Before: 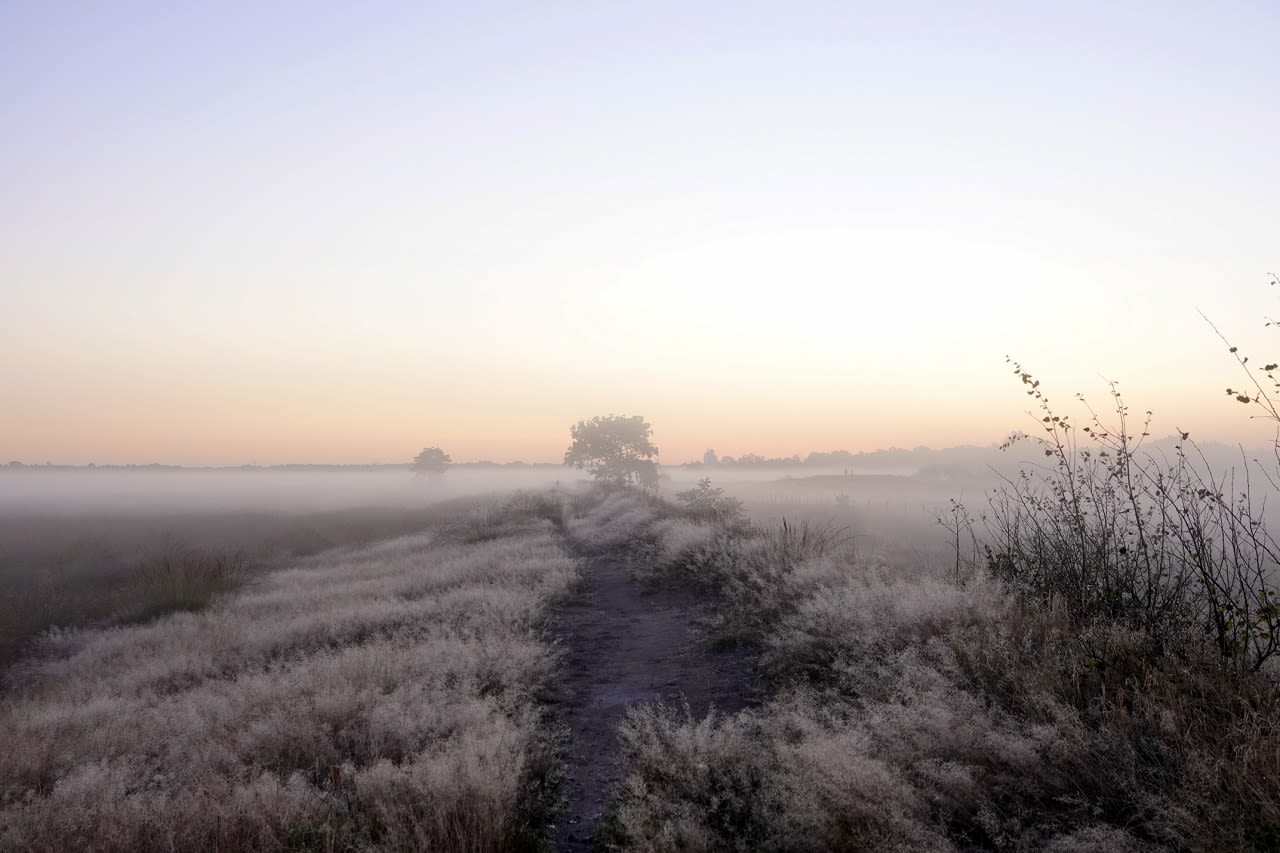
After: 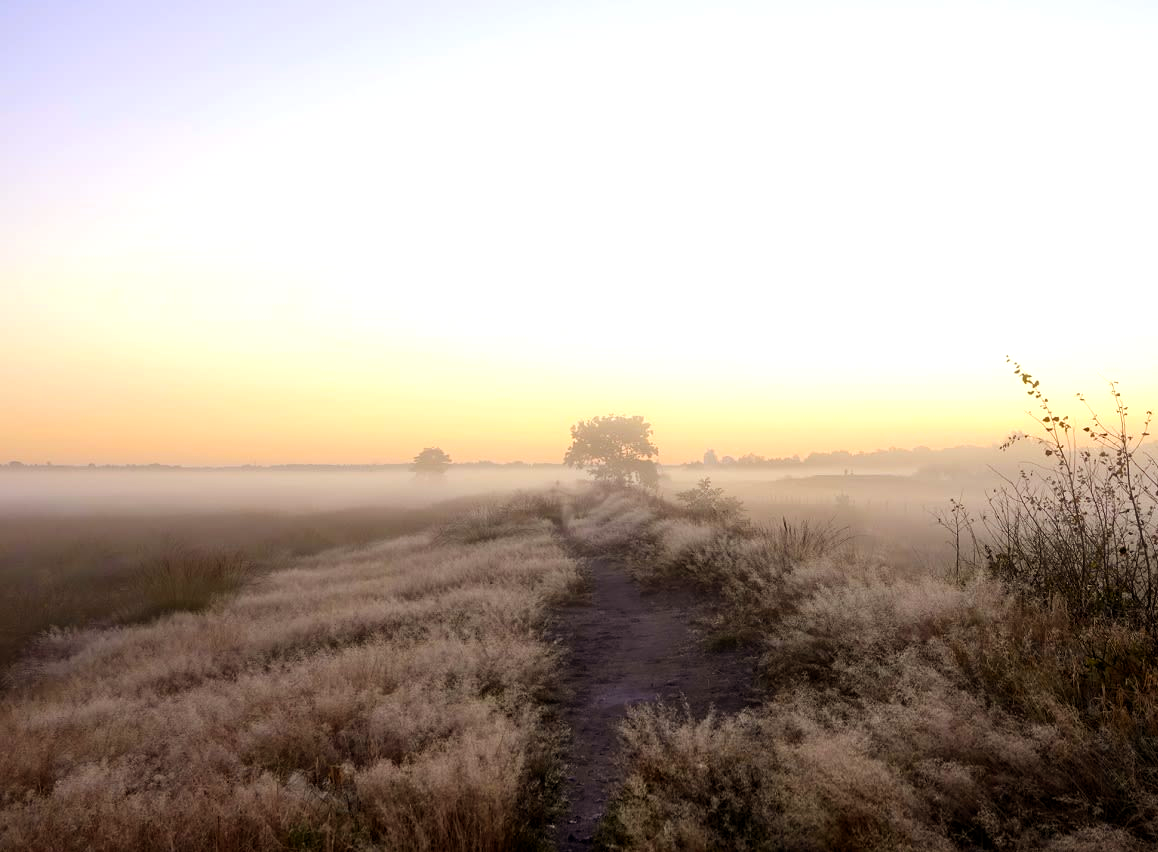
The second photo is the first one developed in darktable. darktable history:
crop: right 9.491%, bottom 0.017%
color balance rgb: power › chroma 2.528%, power › hue 69.42°, perceptual saturation grading › global saturation 25.257%, perceptual brilliance grading › highlights 10.227%, perceptual brilliance grading › mid-tones 5.201%, global vibrance 33.331%
